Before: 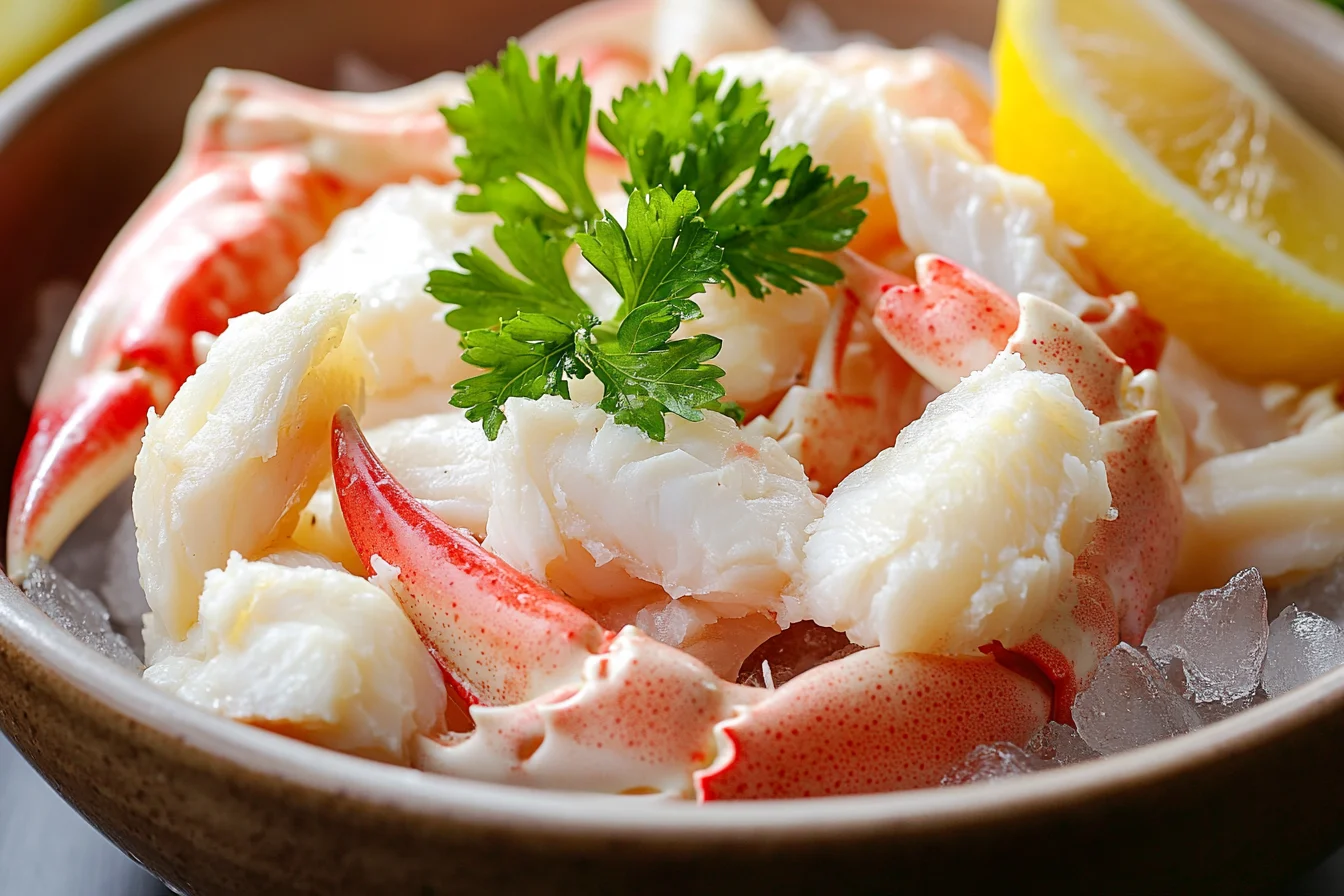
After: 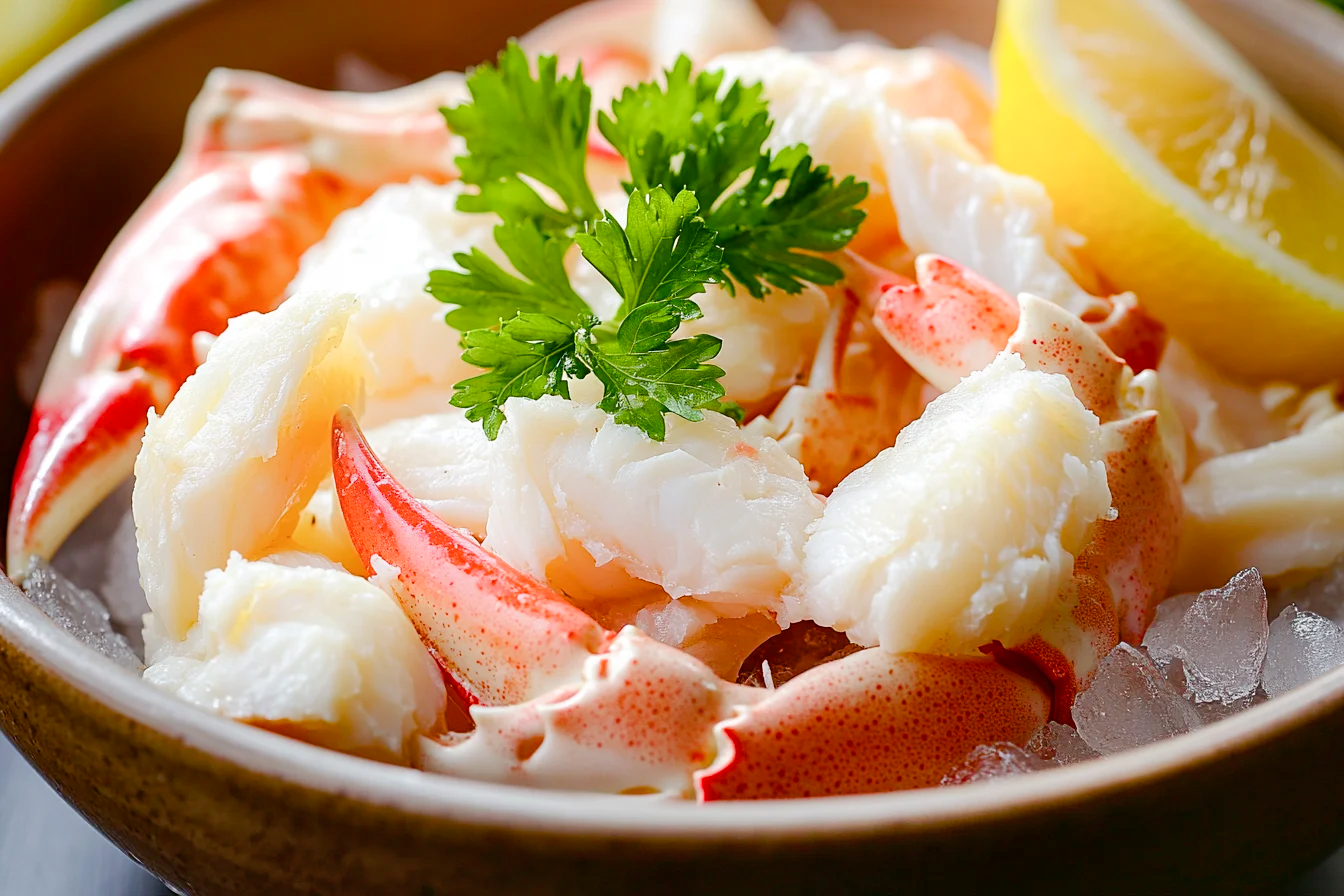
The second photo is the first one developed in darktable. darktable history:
color balance rgb: perceptual saturation grading › global saturation 20%, perceptual saturation grading › highlights -25%, perceptual saturation grading › shadows 50%
shadows and highlights: highlights 70.7, soften with gaussian
